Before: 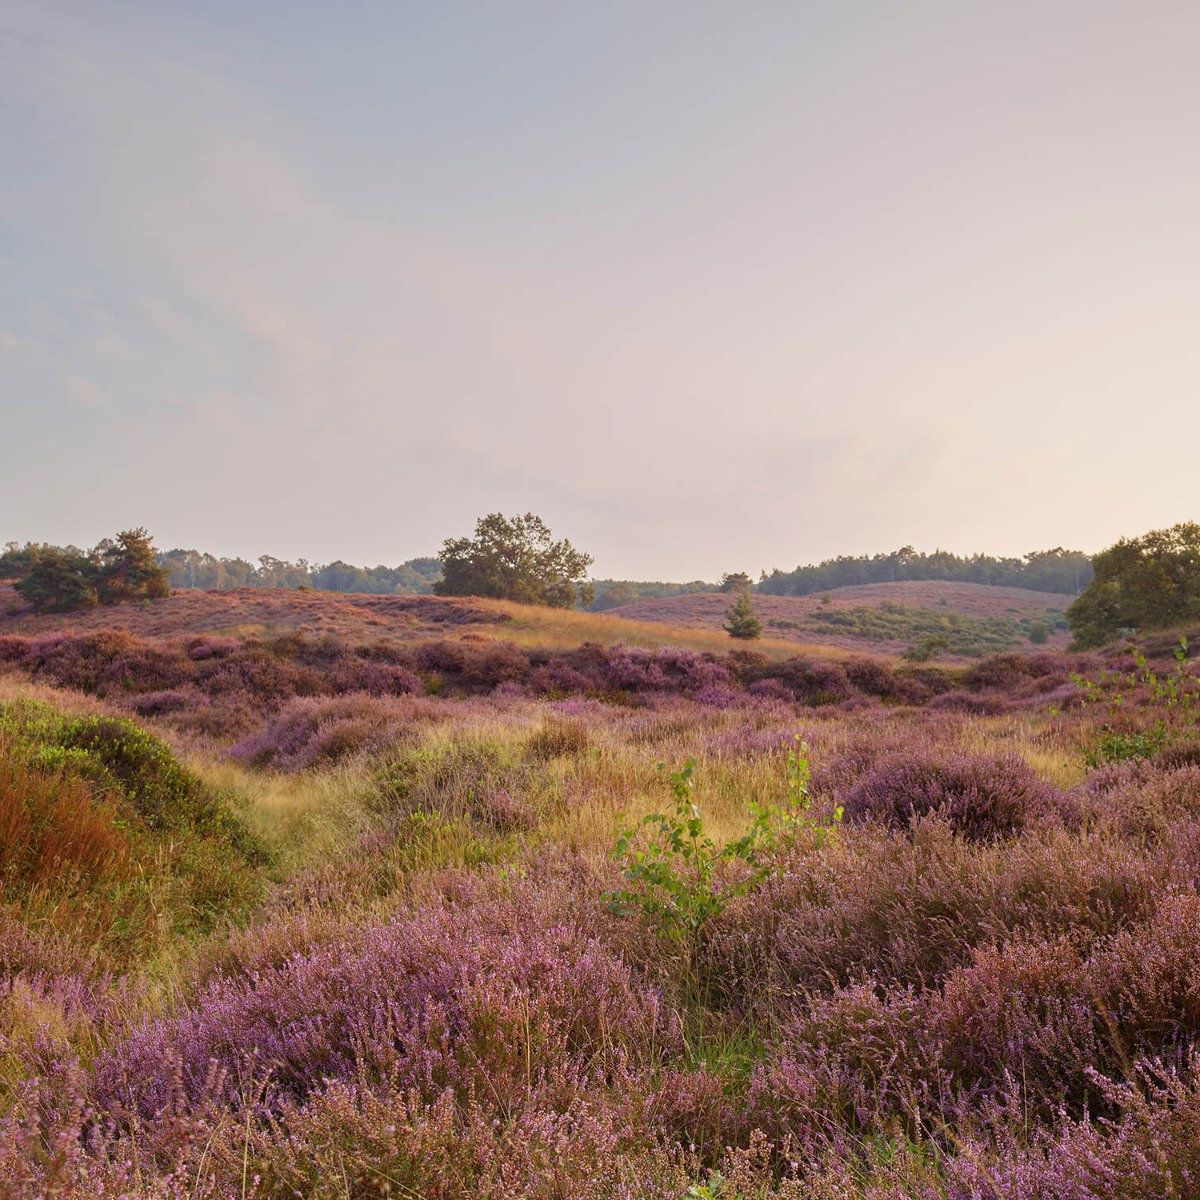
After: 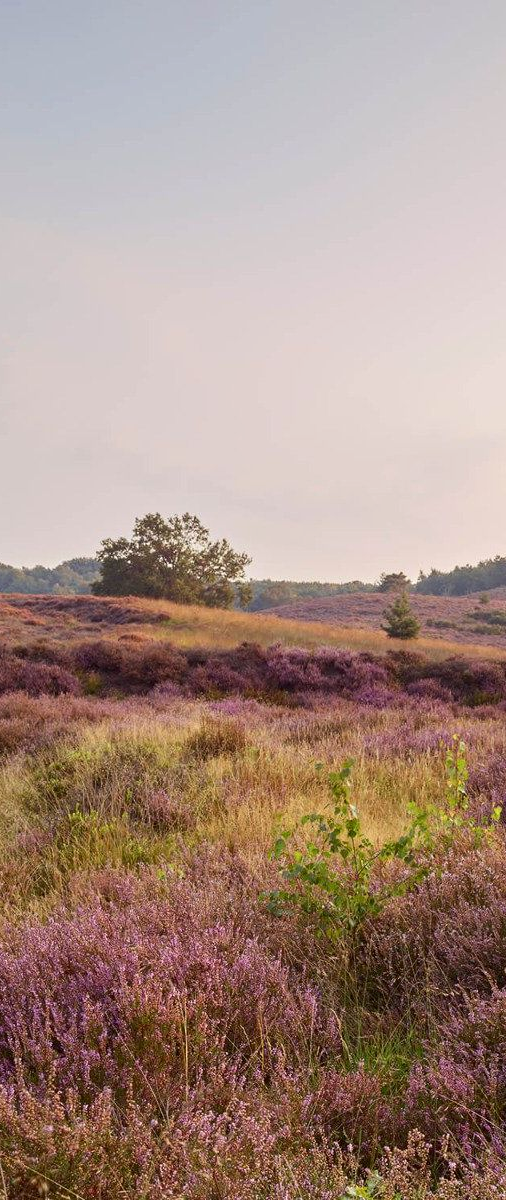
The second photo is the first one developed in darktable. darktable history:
crop: left 28.583%, right 29.231%
contrast brightness saturation: contrast 0.14
